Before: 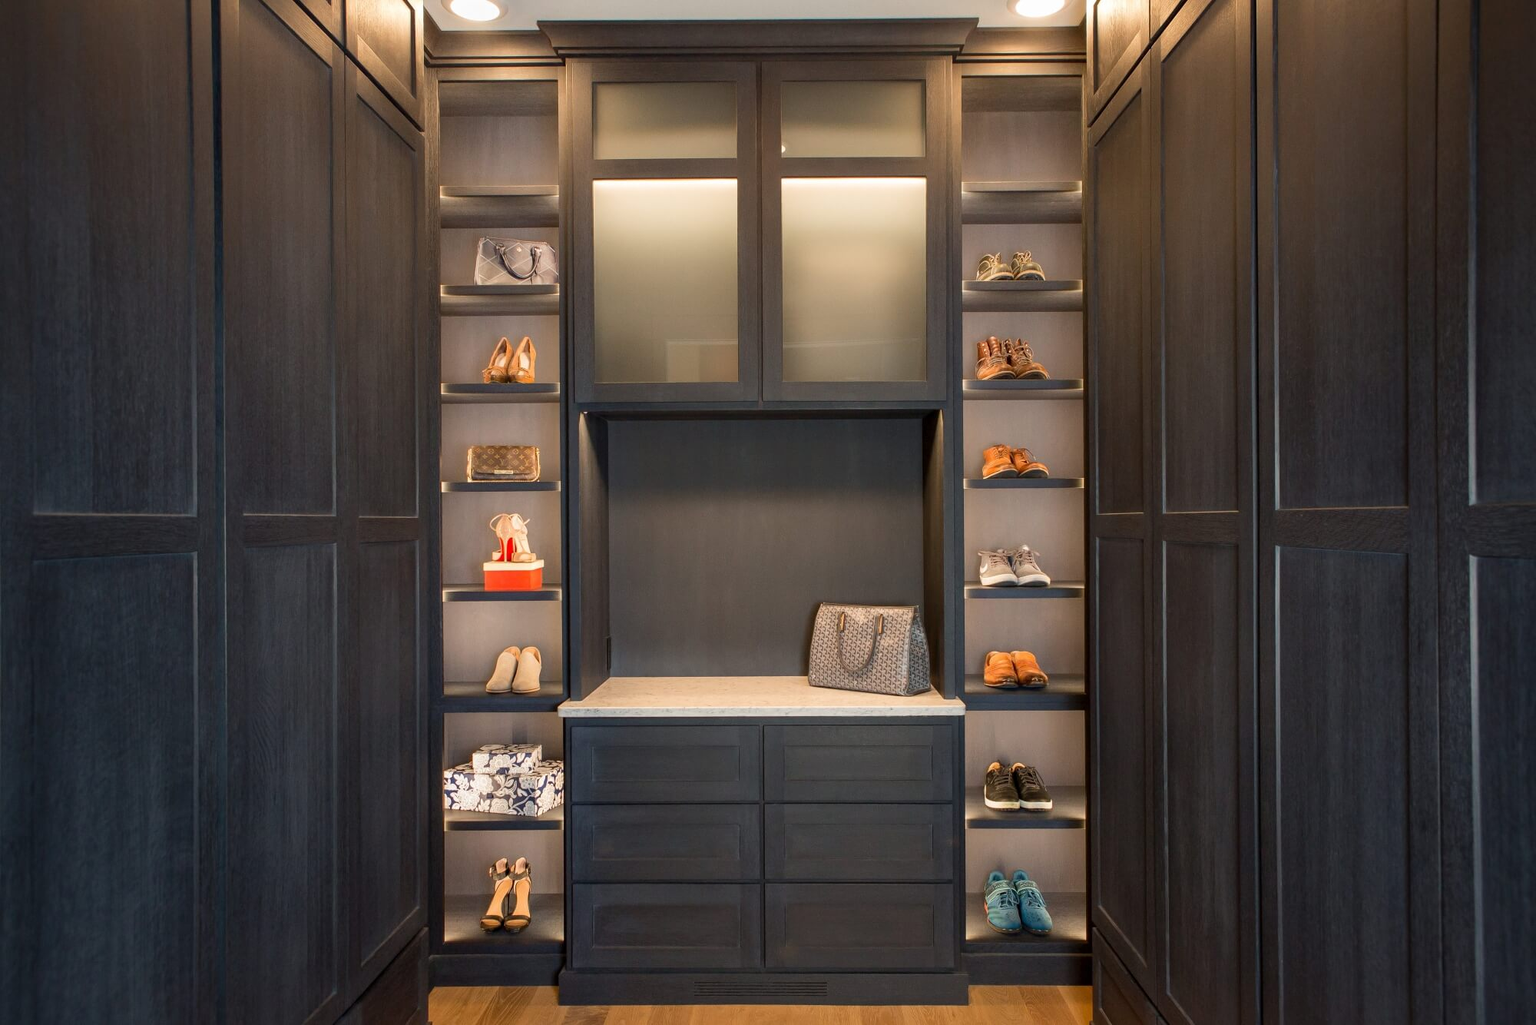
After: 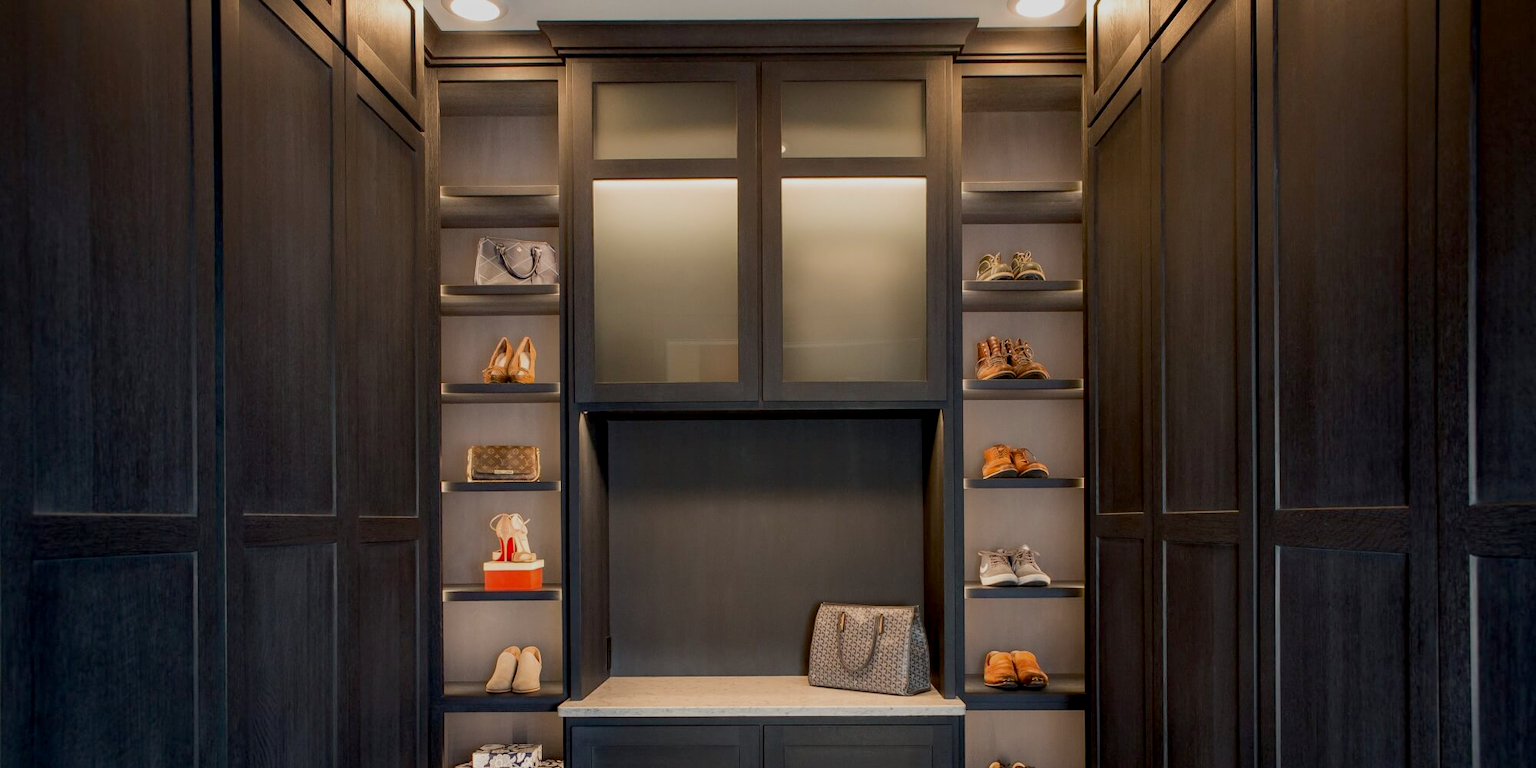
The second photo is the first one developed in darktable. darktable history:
crop: bottom 24.985%
exposure: black level correction 0.011, exposure -0.481 EV, compensate highlight preservation false
